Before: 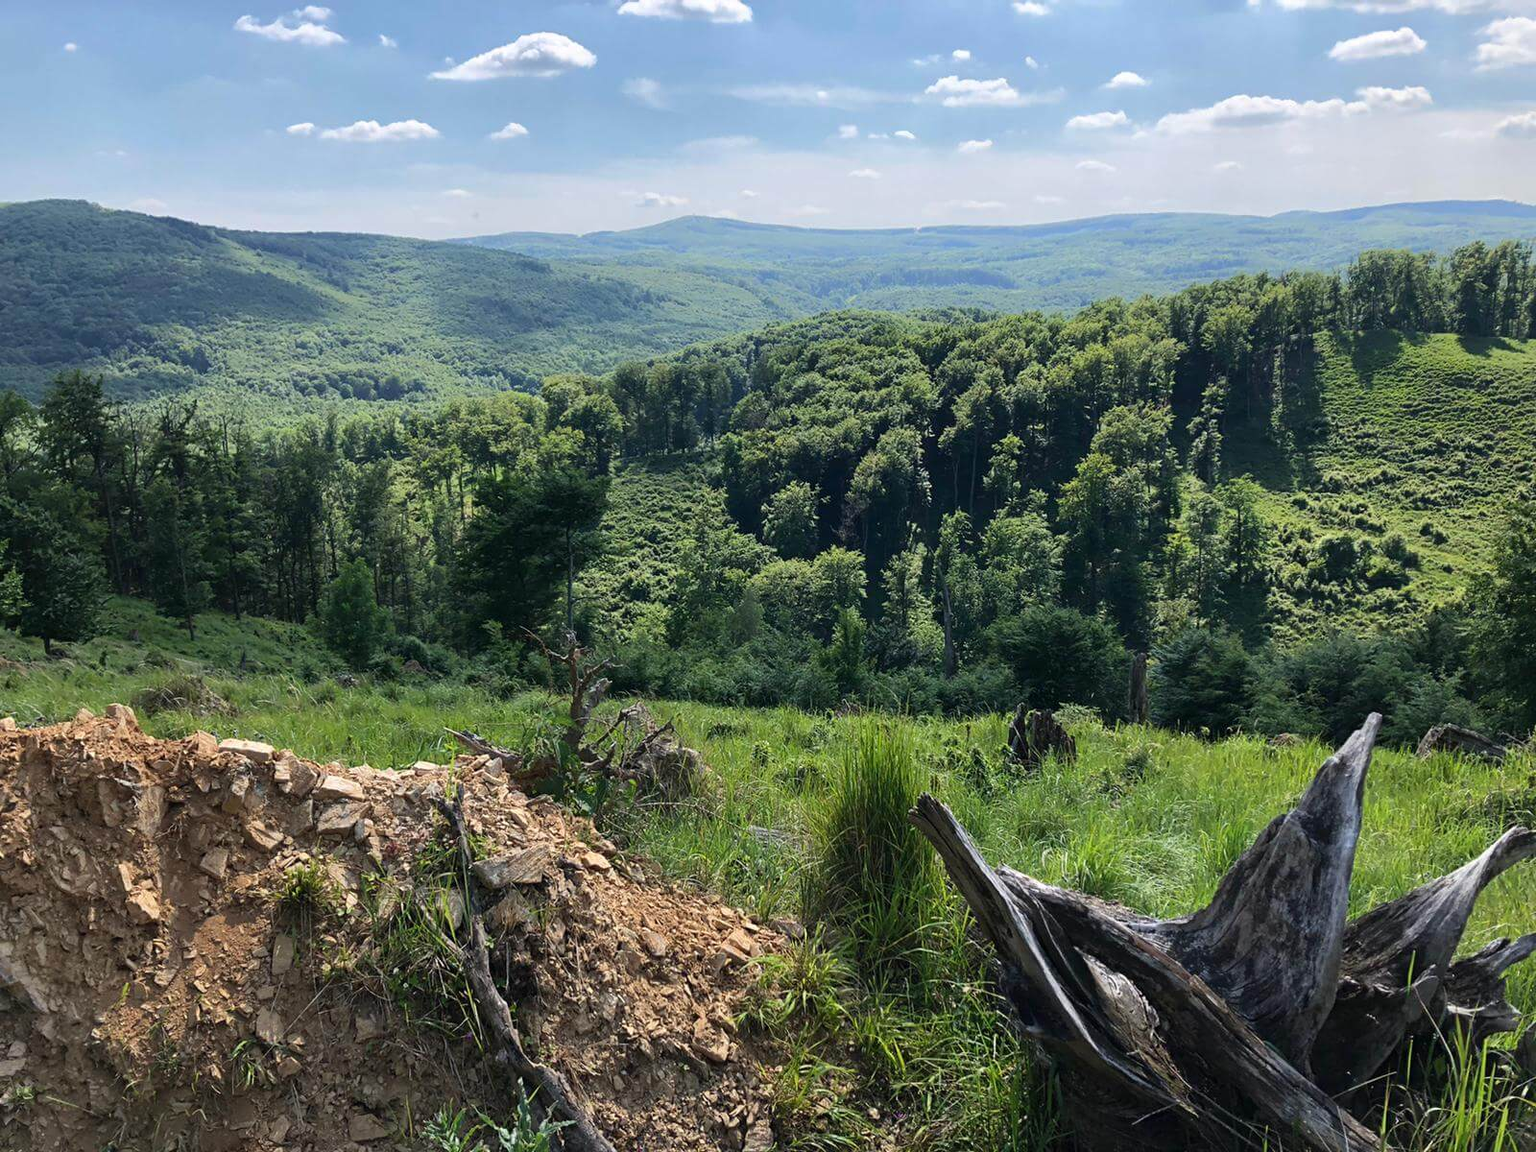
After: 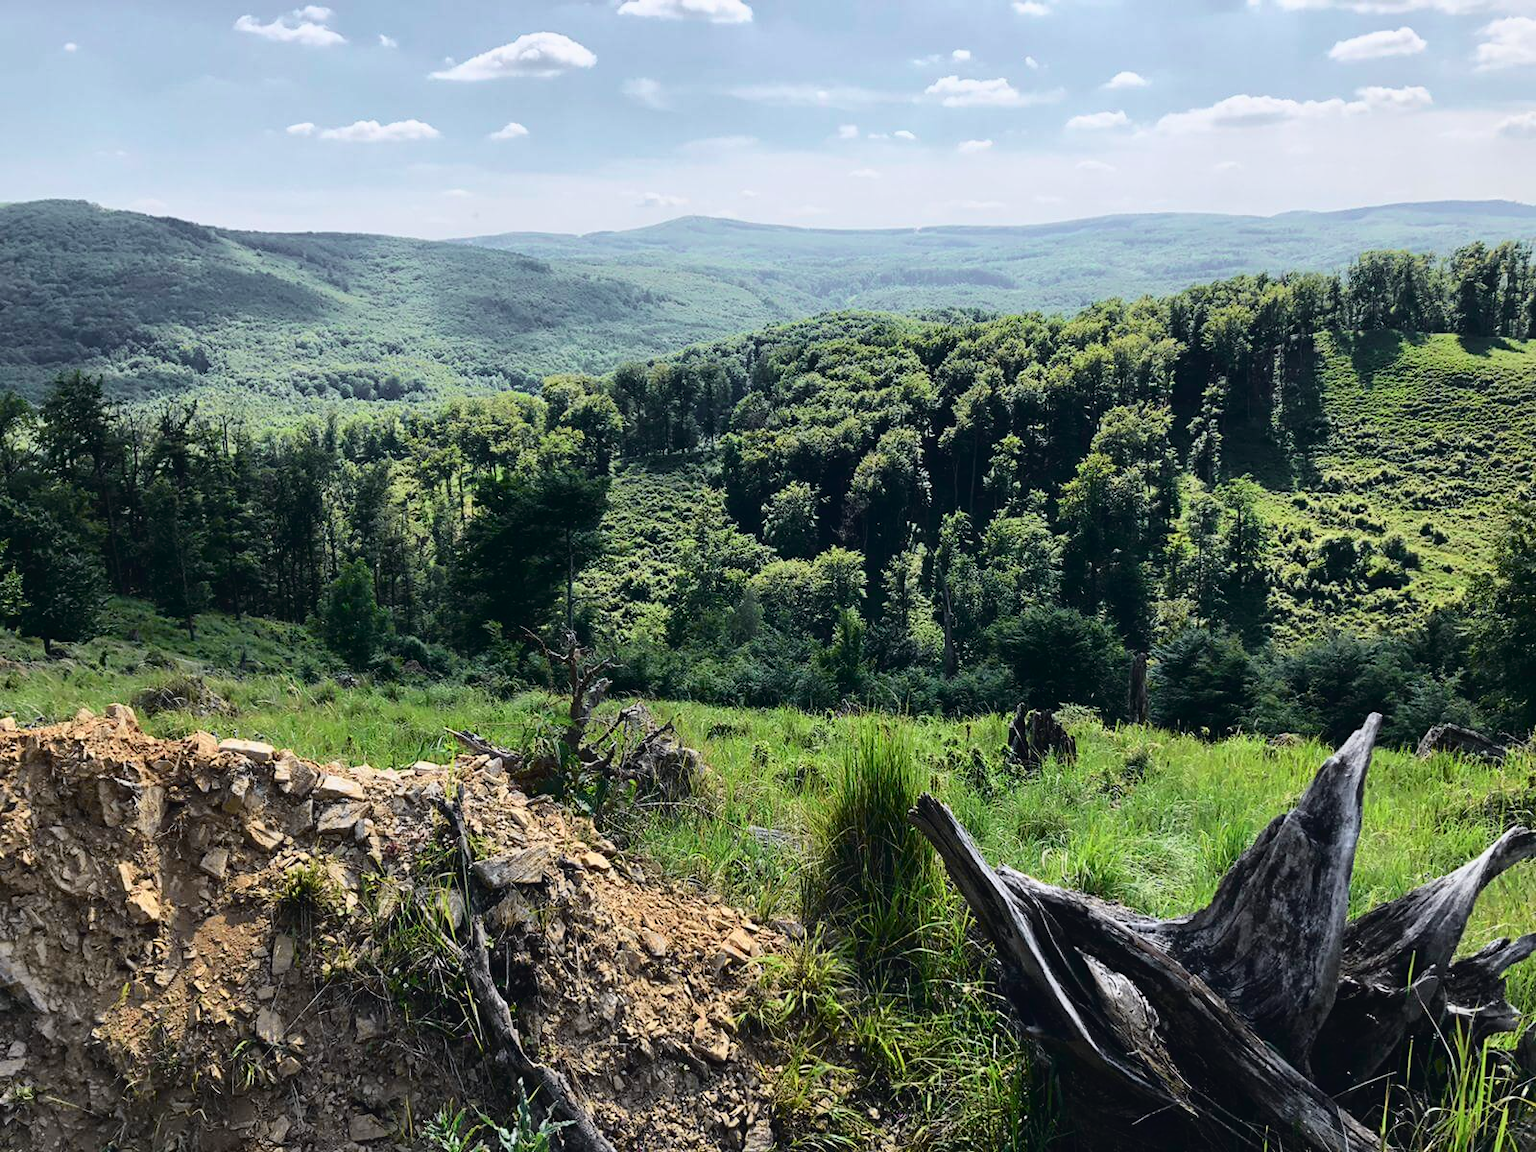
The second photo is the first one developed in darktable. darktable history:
tone curve: curves: ch0 [(0, 0.023) (0.104, 0.058) (0.21, 0.162) (0.469, 0.524) (0.579, 0.65) (0.725, 0.8) (0.858, 0.903) (1, 0.974)]; ch1 [(0, 0) (0.414, 0.395) (0.447, 0.447) (0.502, 0.501) (0.521, 0.512) (0.57, 0.563) (0.618, 0.61) (0.654, 0.642) (1, 1)]; ch2 [(0, 0) (0.356, 0.408) (0.437, 0.453) (0.492, 0.485) (0.524, 0.508) (0.566, 0.567) (0.595, 0.604) (1, 1)], color space Lab, independent channels, preserve colors none
